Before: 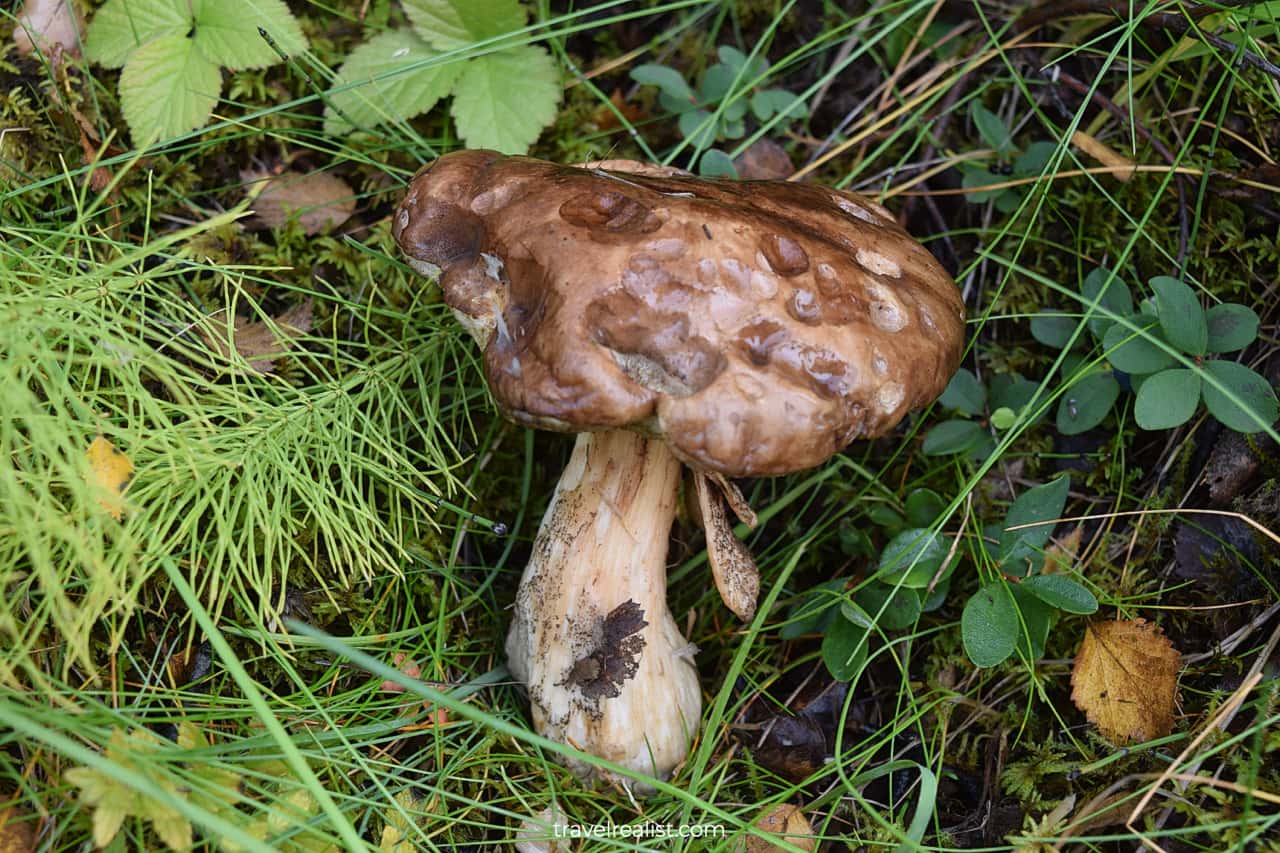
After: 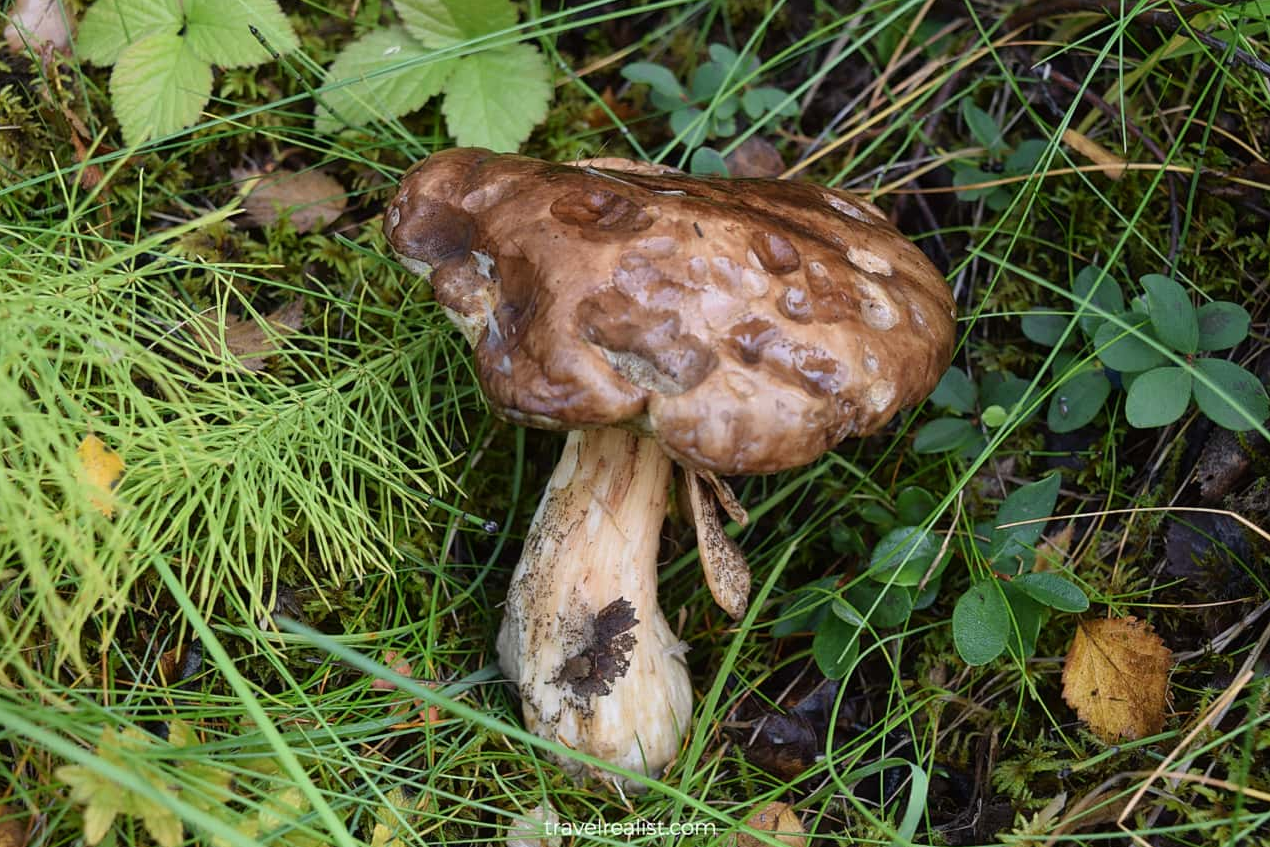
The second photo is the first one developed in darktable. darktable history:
crop and rotate: left 0.757%, top 0.24%, bottom 0.381%
tone equalizer: on, module defaults
